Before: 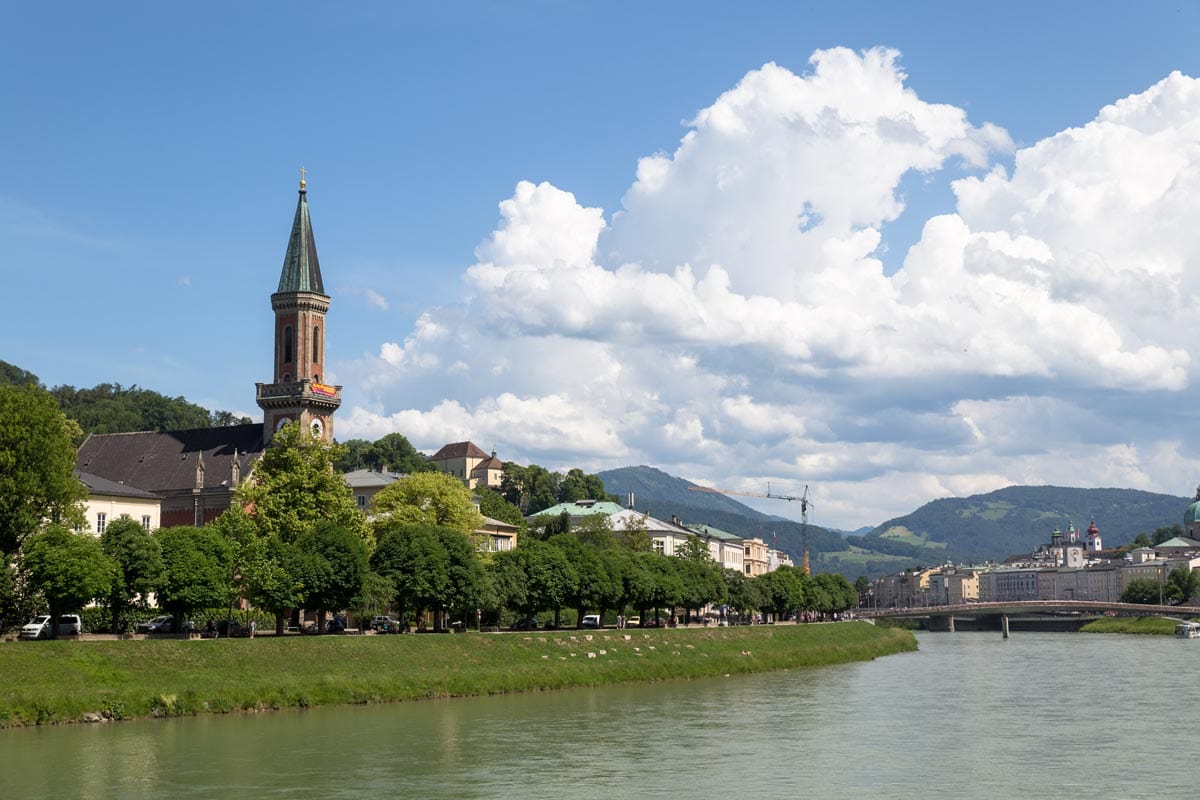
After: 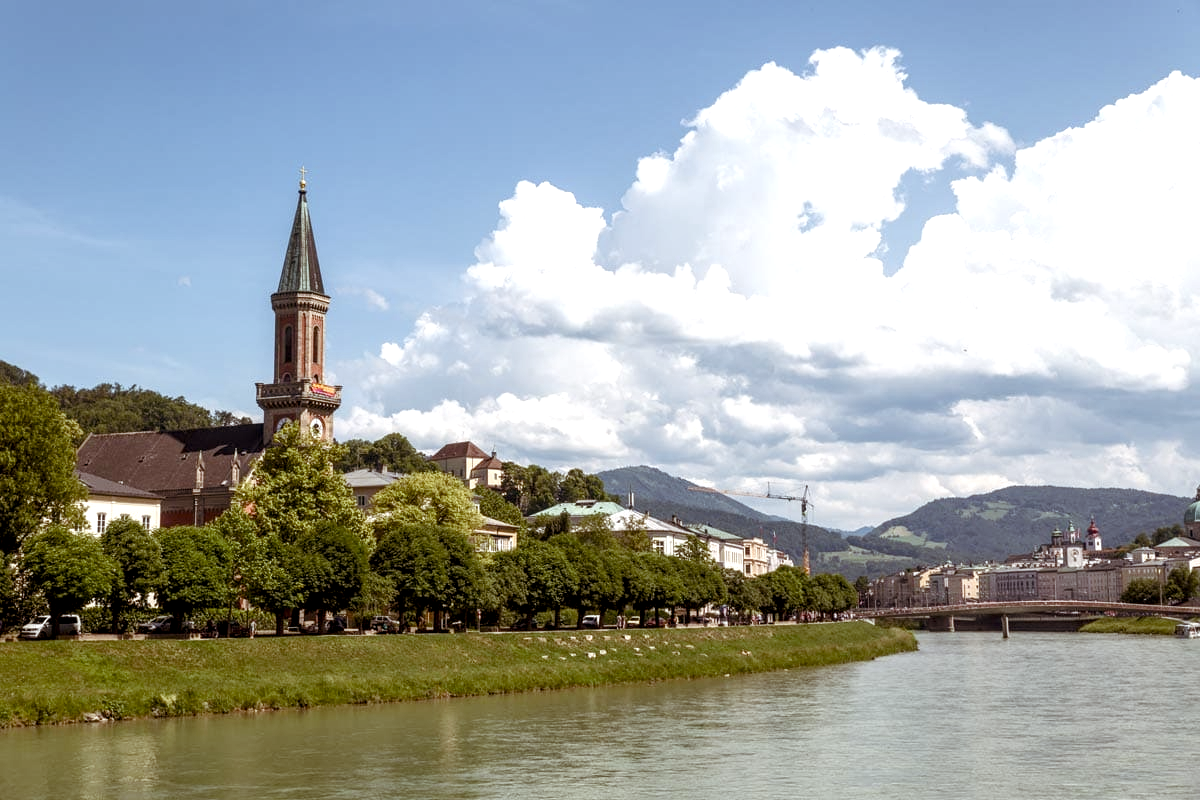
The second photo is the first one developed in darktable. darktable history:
exposure: exposure -0.058 EV, compensate highlight preservation false
base curve: curves: ch0 [(0, 0) (0.472, 0.508) (1, 1)], preserve colors none
color balance rgb: shadows lift › chroma 9.751%, shadows lift › hue 46.25°, linear chroma grading › shadows -2.582%, linear chroma grading › highlights -14.919%, linear chroma grading › global chroma -9.849%, linear chroma grading › mid-tones -10.344%, perceptual saturation grading › global saturation 20%, perceptual saturation grading › highlights -25.07%, perceptual saturation grading › shadows 24.096%, perceptual brilliance grading › highlights 10.346%, perceptual brilliance grading › mid-tones 5.06%, global vibrance 7.878%
local contrast: detail 130%
